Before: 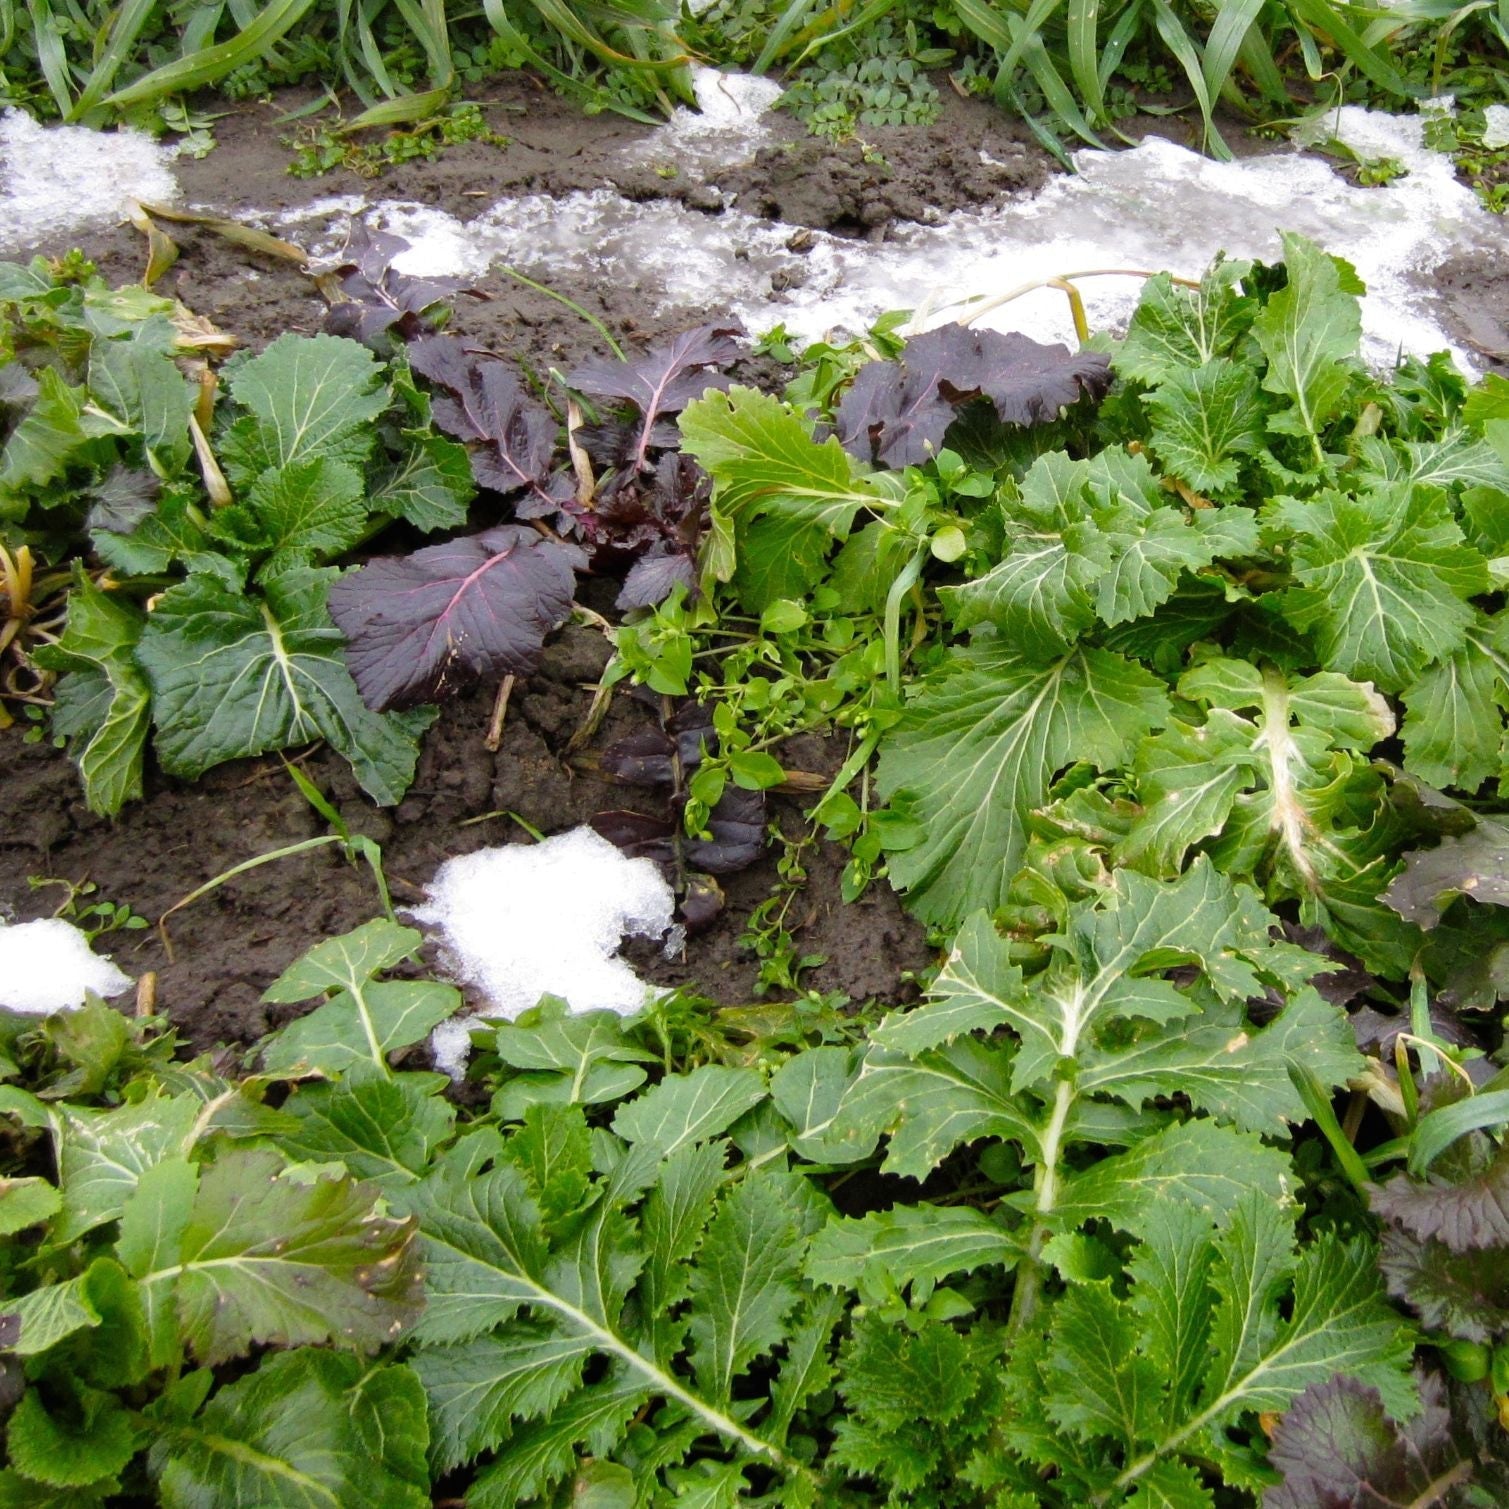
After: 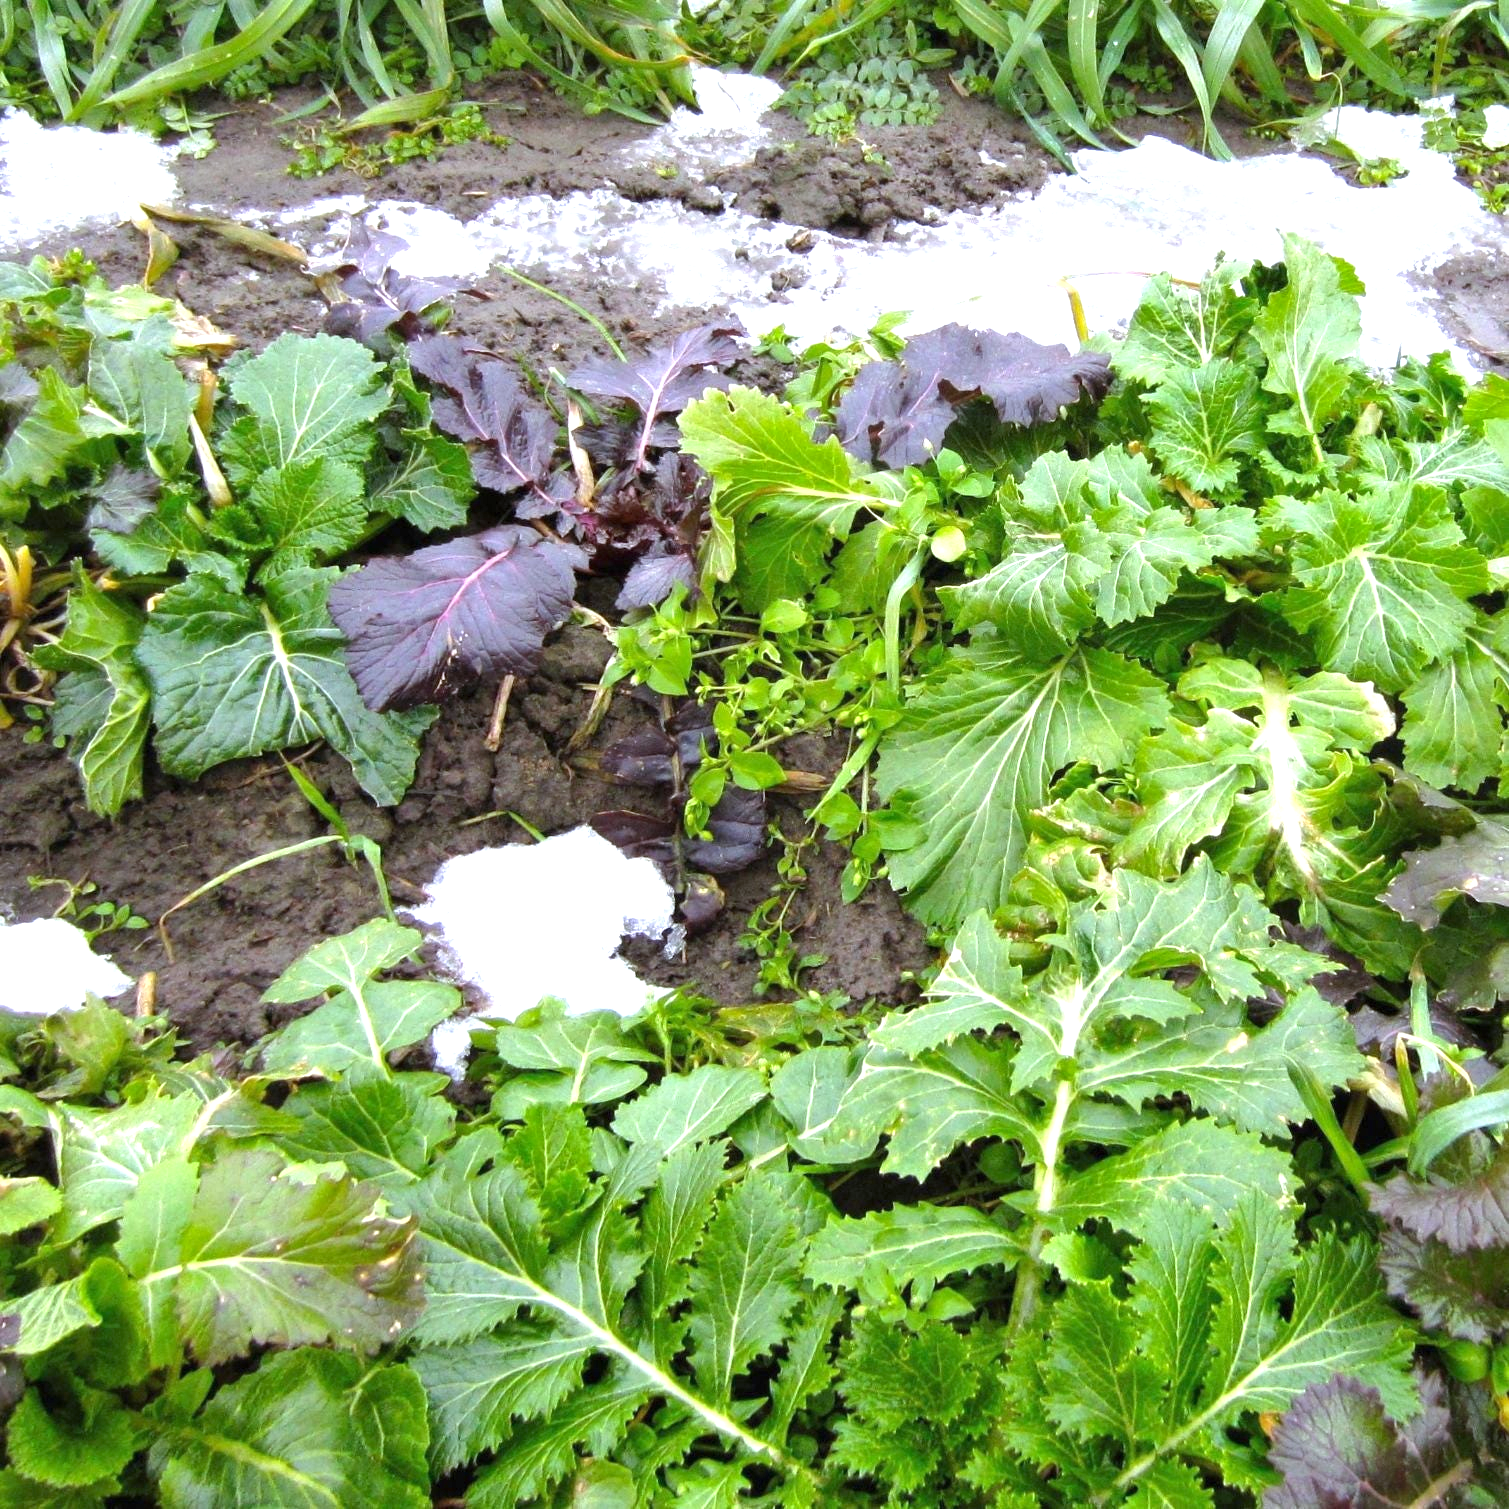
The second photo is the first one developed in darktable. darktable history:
exposure: exposure 1 EV, compensate highlight preservation false
shadows and highlights: shadows 25, highlights -25
white balance: red 0.954, blue 1.079
